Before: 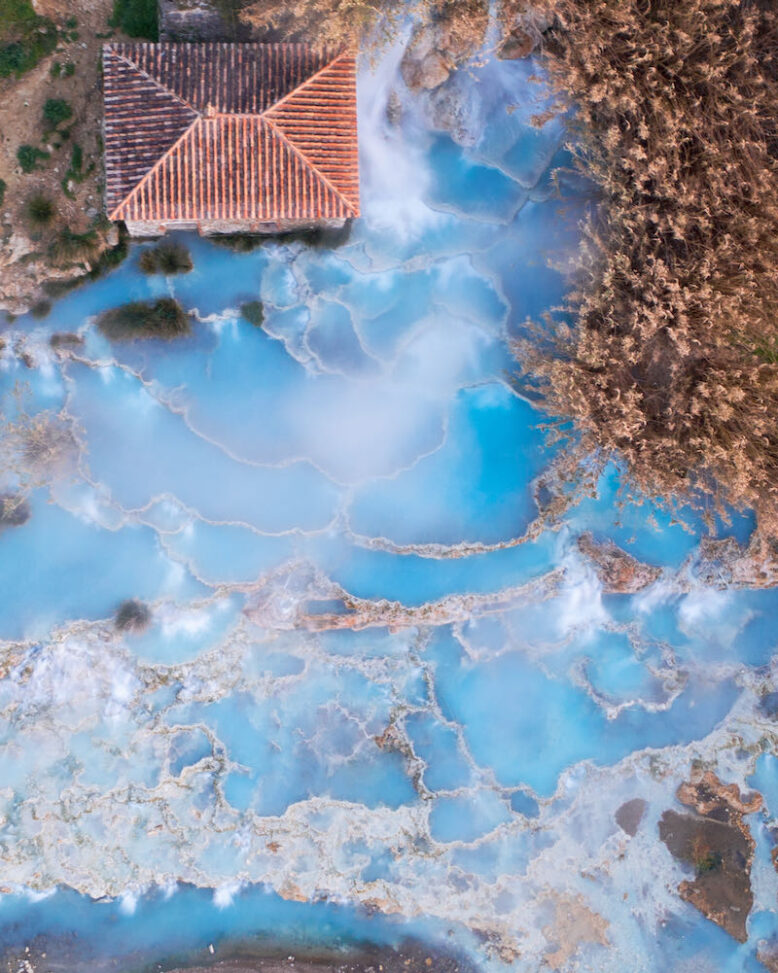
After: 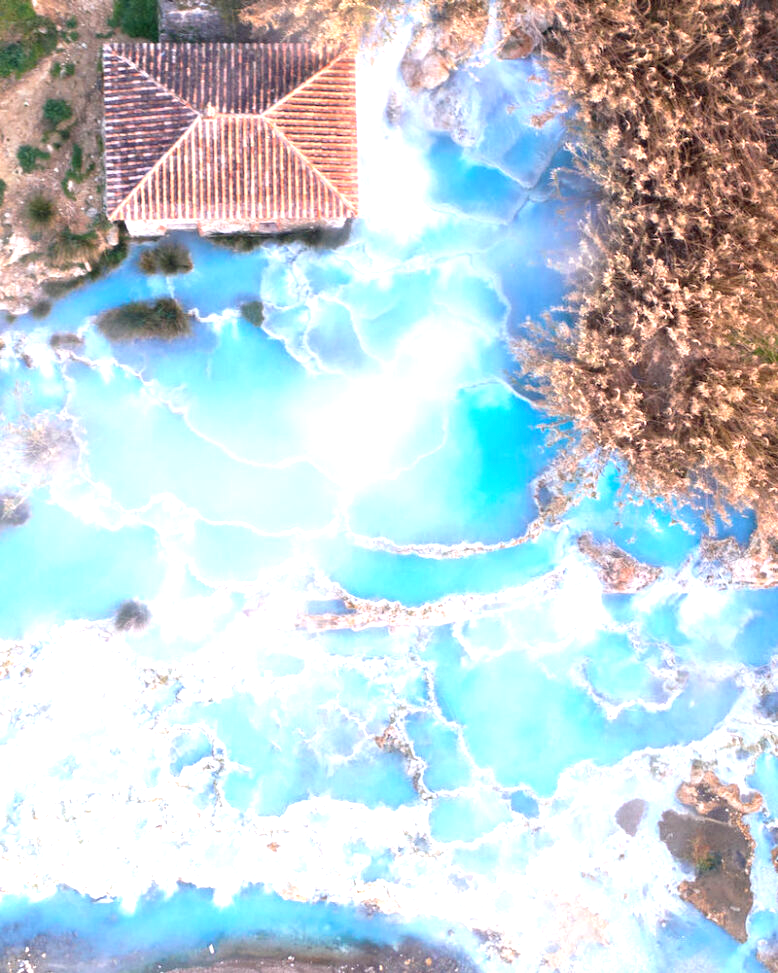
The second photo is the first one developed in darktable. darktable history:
exposure: black level correction 0, exposure 1.196 EV, compensate highlight preservation false
